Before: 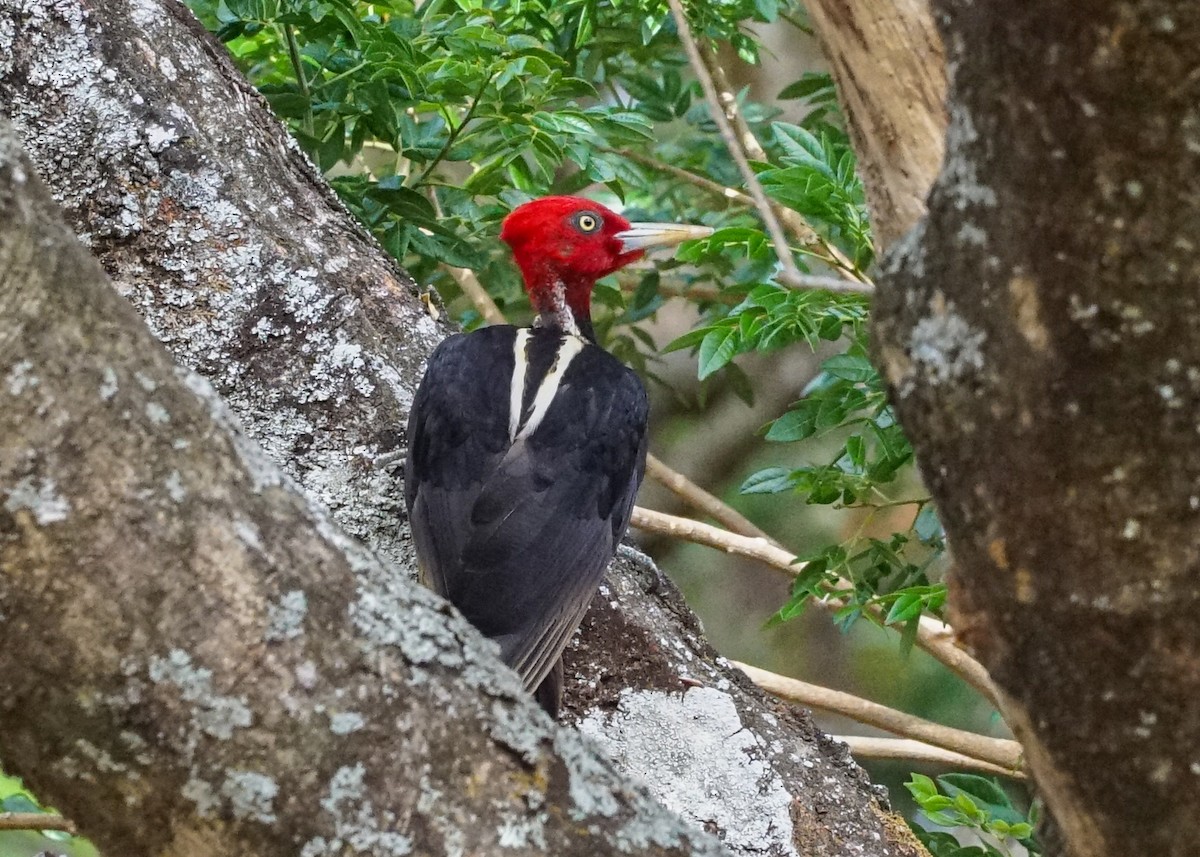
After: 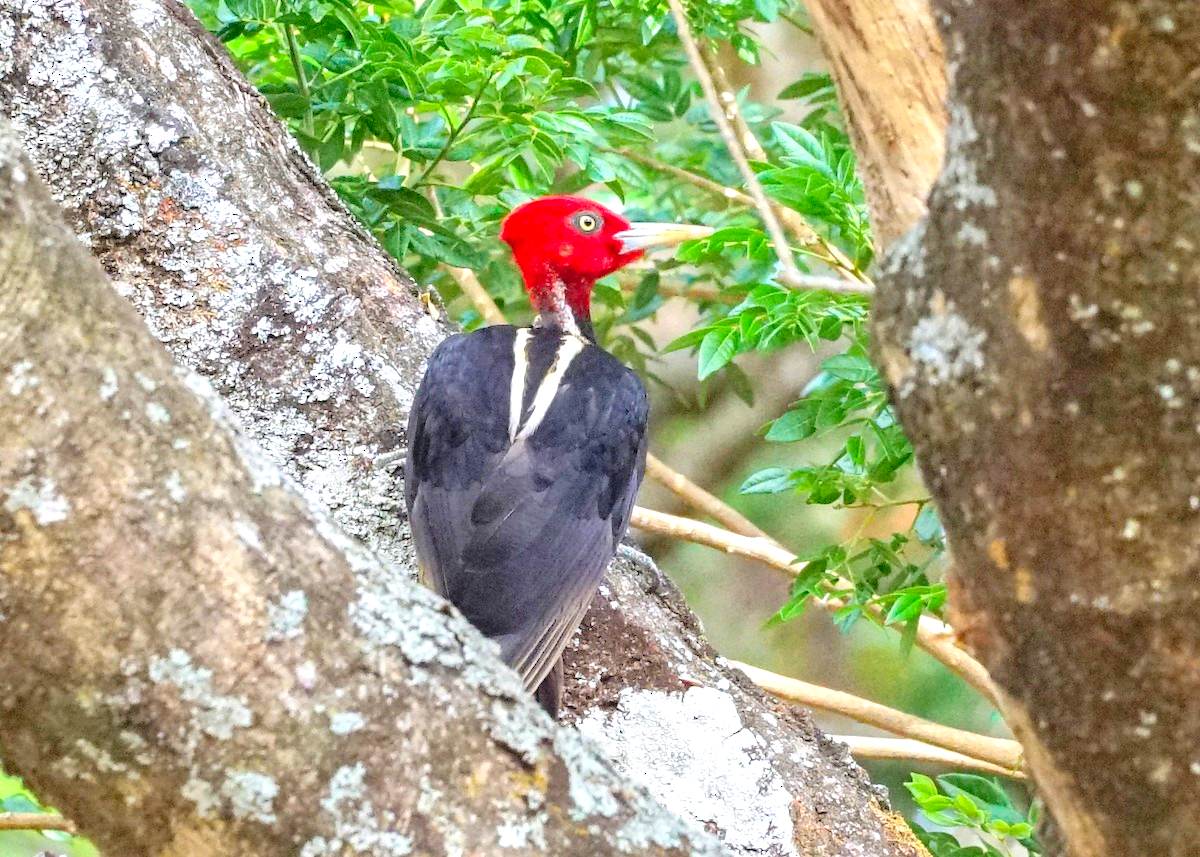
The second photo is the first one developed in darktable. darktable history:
levels: levels [0.036, 0.364, 0.827]
contrast brightness saturation: contrast 0.07, brightness 0.08, saturation 0.18
